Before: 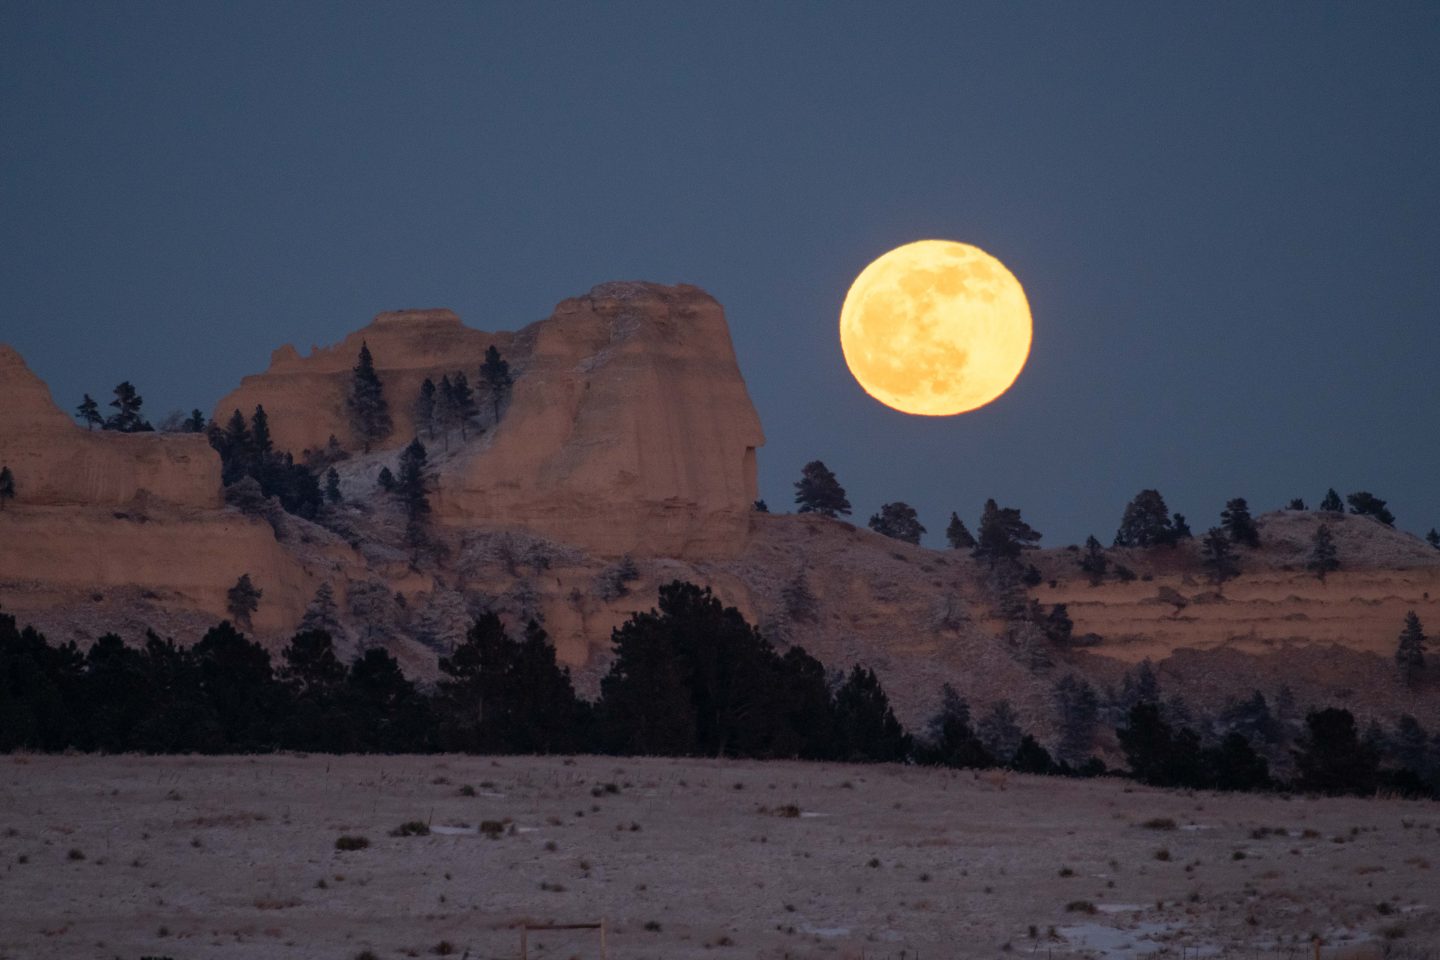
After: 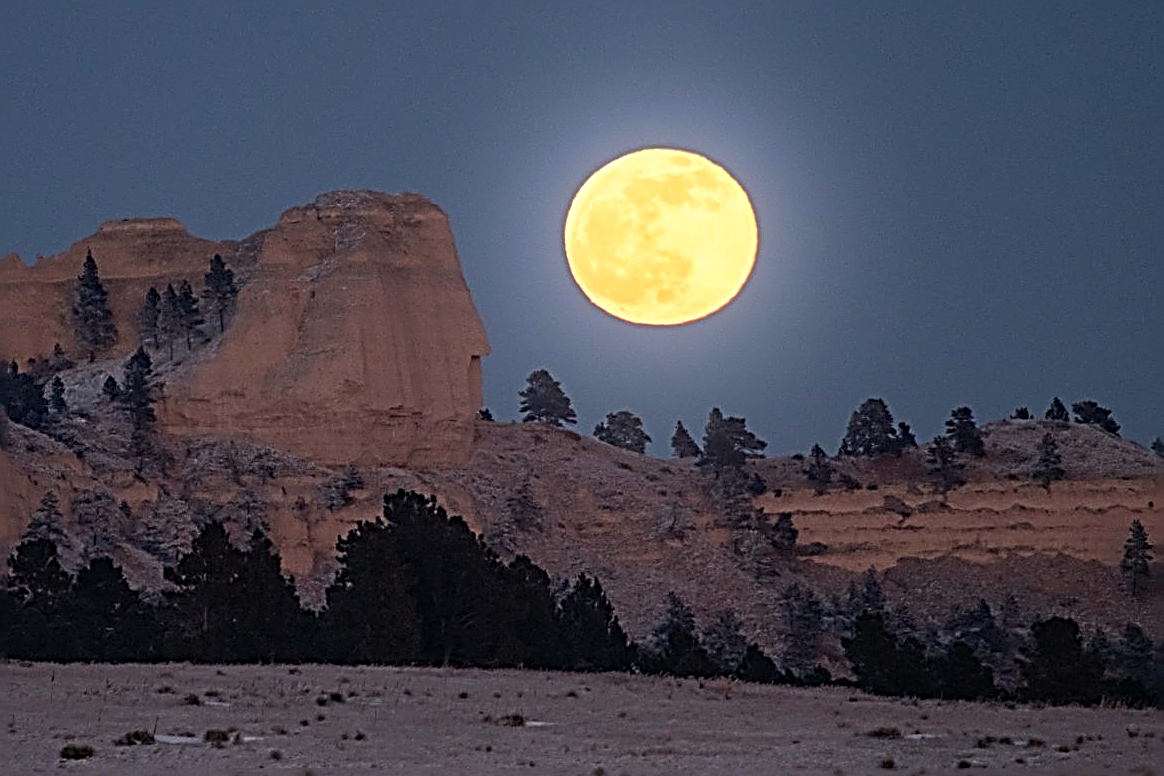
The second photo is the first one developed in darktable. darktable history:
crop: left 19.159%, top 9.58%, bottom 9.58%
sharpen: radius 3.158, amount 1.731
exposure: exposure 0.15 EV, compensate highlight preservation false
bloom: on, module defaults
